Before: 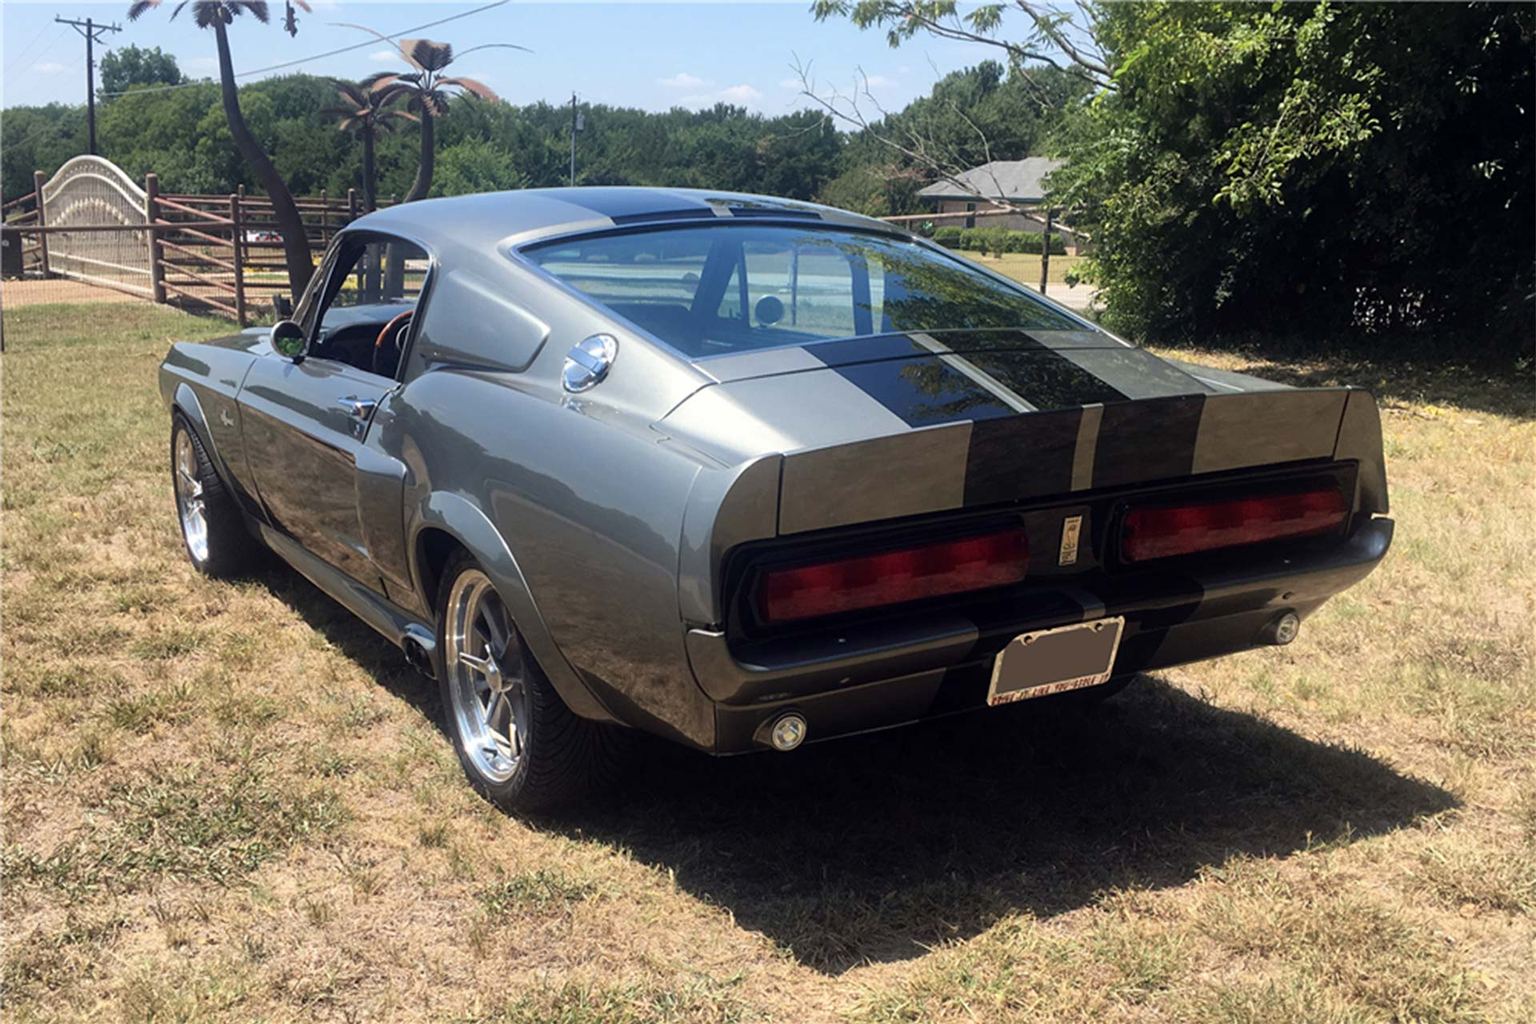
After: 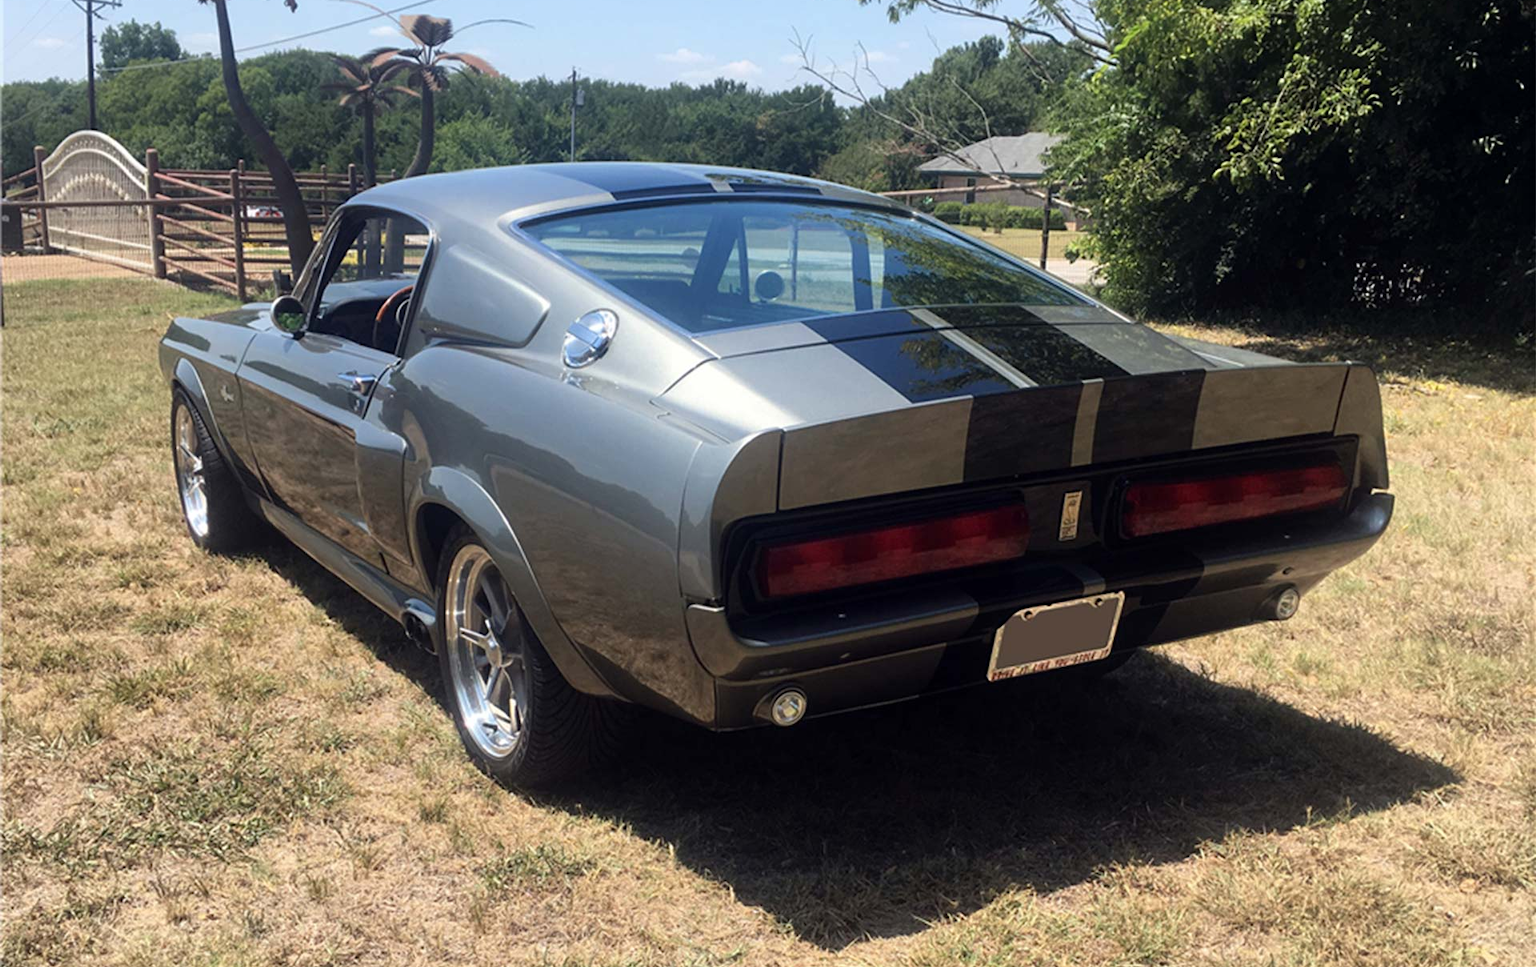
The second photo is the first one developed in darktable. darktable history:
rotate and perspective: automatic cropping off
exposure: compensate highlight preservation false
crop and rotate: top 2.479%, bottom 3.018%
